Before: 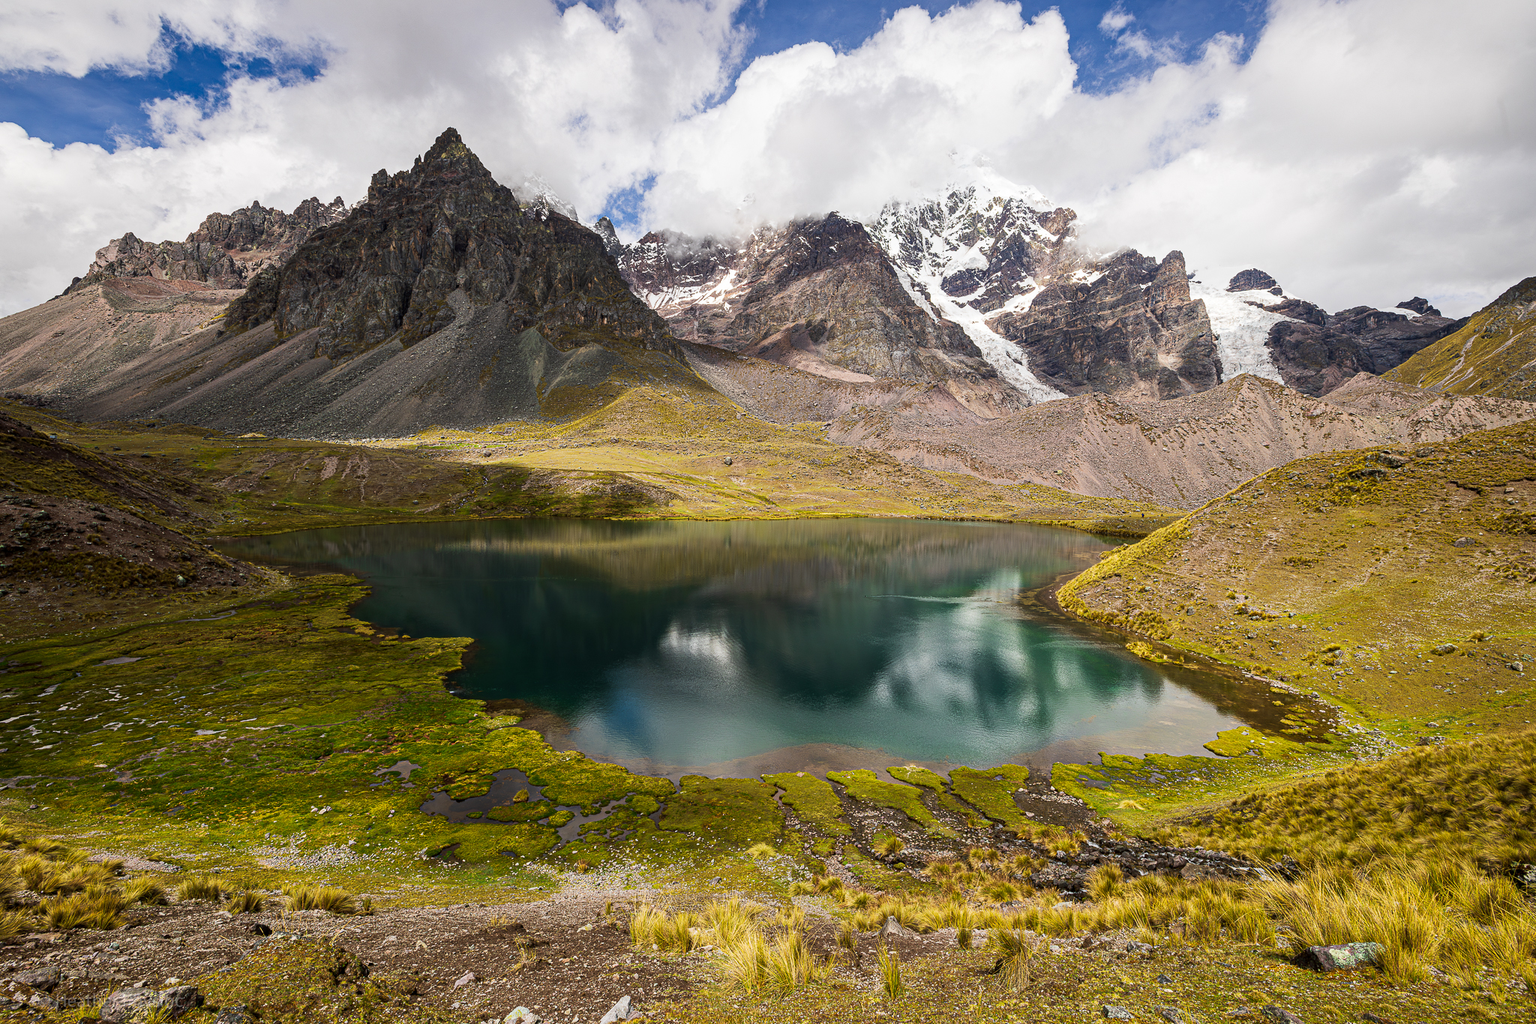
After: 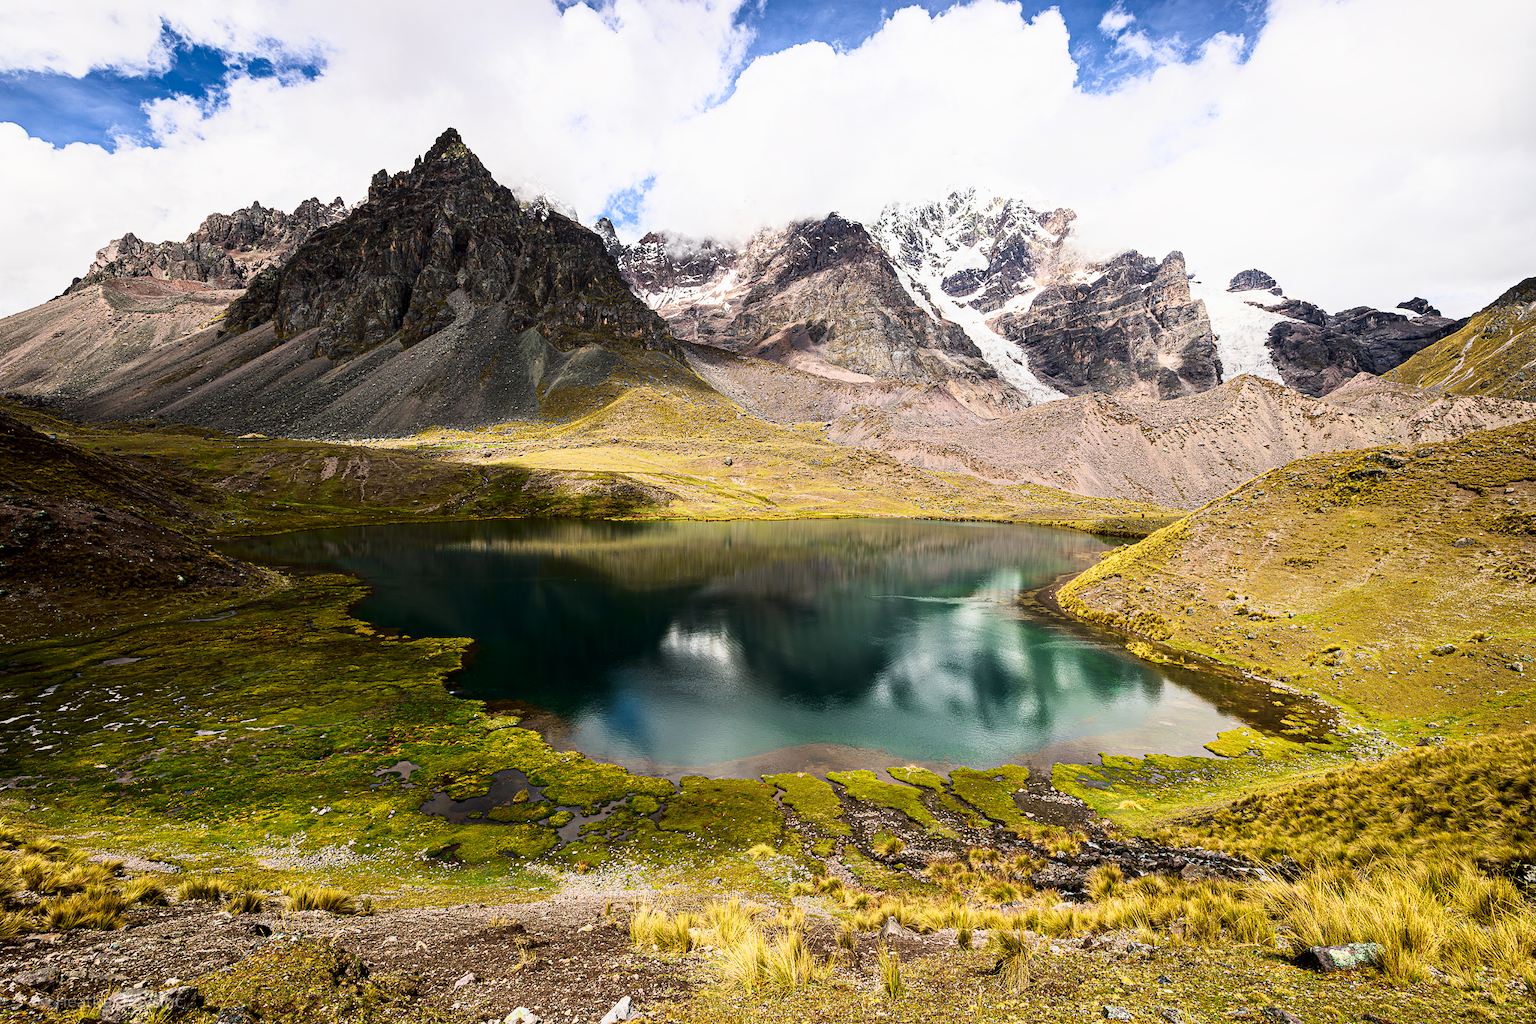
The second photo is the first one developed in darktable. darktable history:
tone curve: curves: ch0 [(0, 0) (0.004, 0.001) (0.133, 0.112) (0.325, 0.362) (0.832, 0.893) (1, 1)], color space Lab, linked channels, preserve colors none
tone equalizer: on, module defaults
shadows and highlights: shadows -62.32, white point adjustment -5.22, highlights 61.59
